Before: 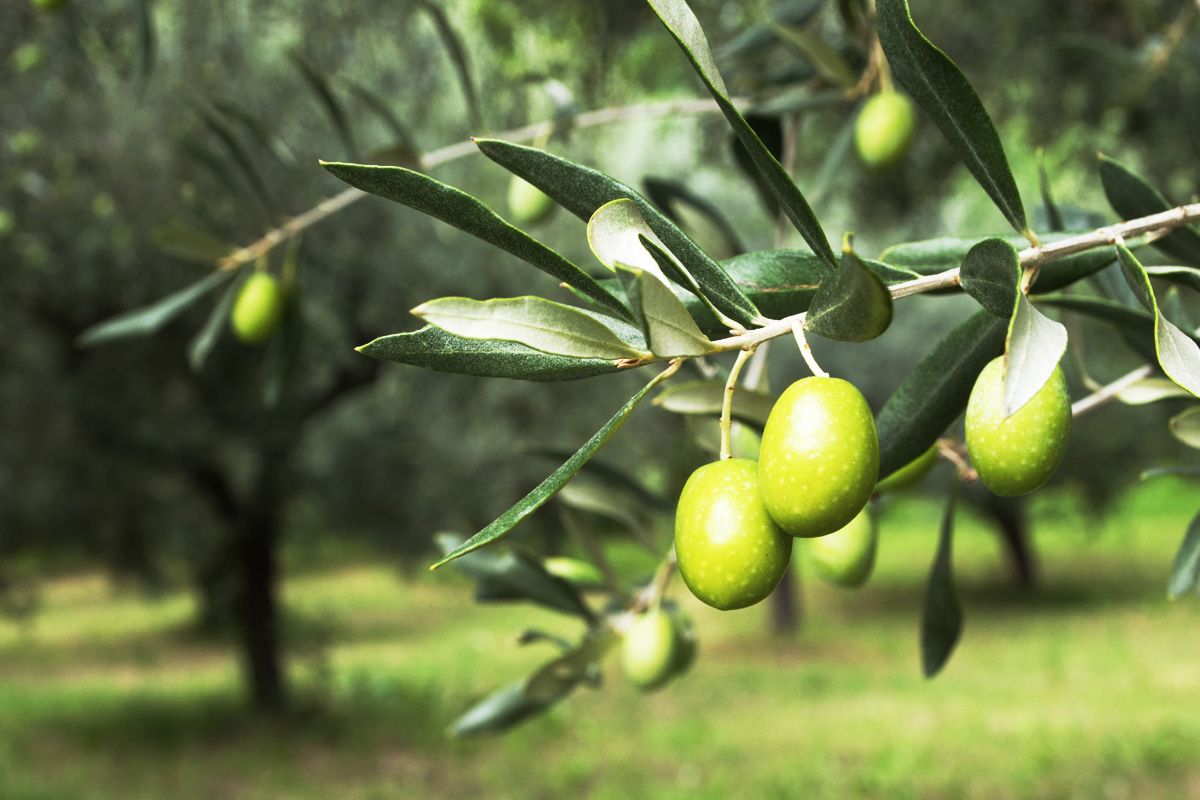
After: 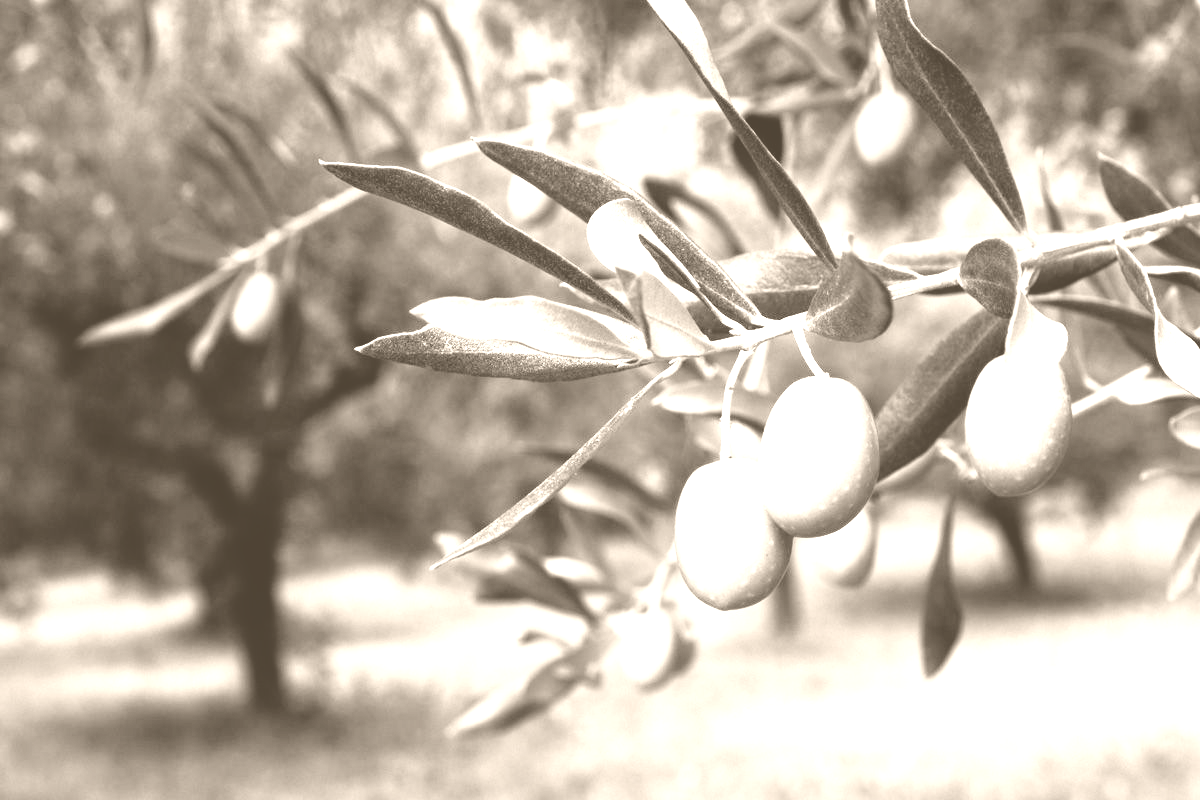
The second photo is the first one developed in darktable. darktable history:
colorize: hue 34.49°, saturation 35.33%, source mix 100%, version 1
filmic rgb: middle gray luminance 29%, black relative exposure -10.3 EV, white relative exposure 5.5 EV, threshold 6 EV, target black luminance 0%, hardness 3.95, latitude 2.04%, contrast 1.132, highlights saturation mix 5%, shadows ↔ highlights balance 15.11%, preserve chrominance no, color science v3 (2019), use custom middle-gray values true, iterations of high-quality reconstruction 0, enable highlight reconstruction true
exposure: black level correction -0.001, exposure 0.9 EV, compensate exposure bias true, compensate highlight preservation false
